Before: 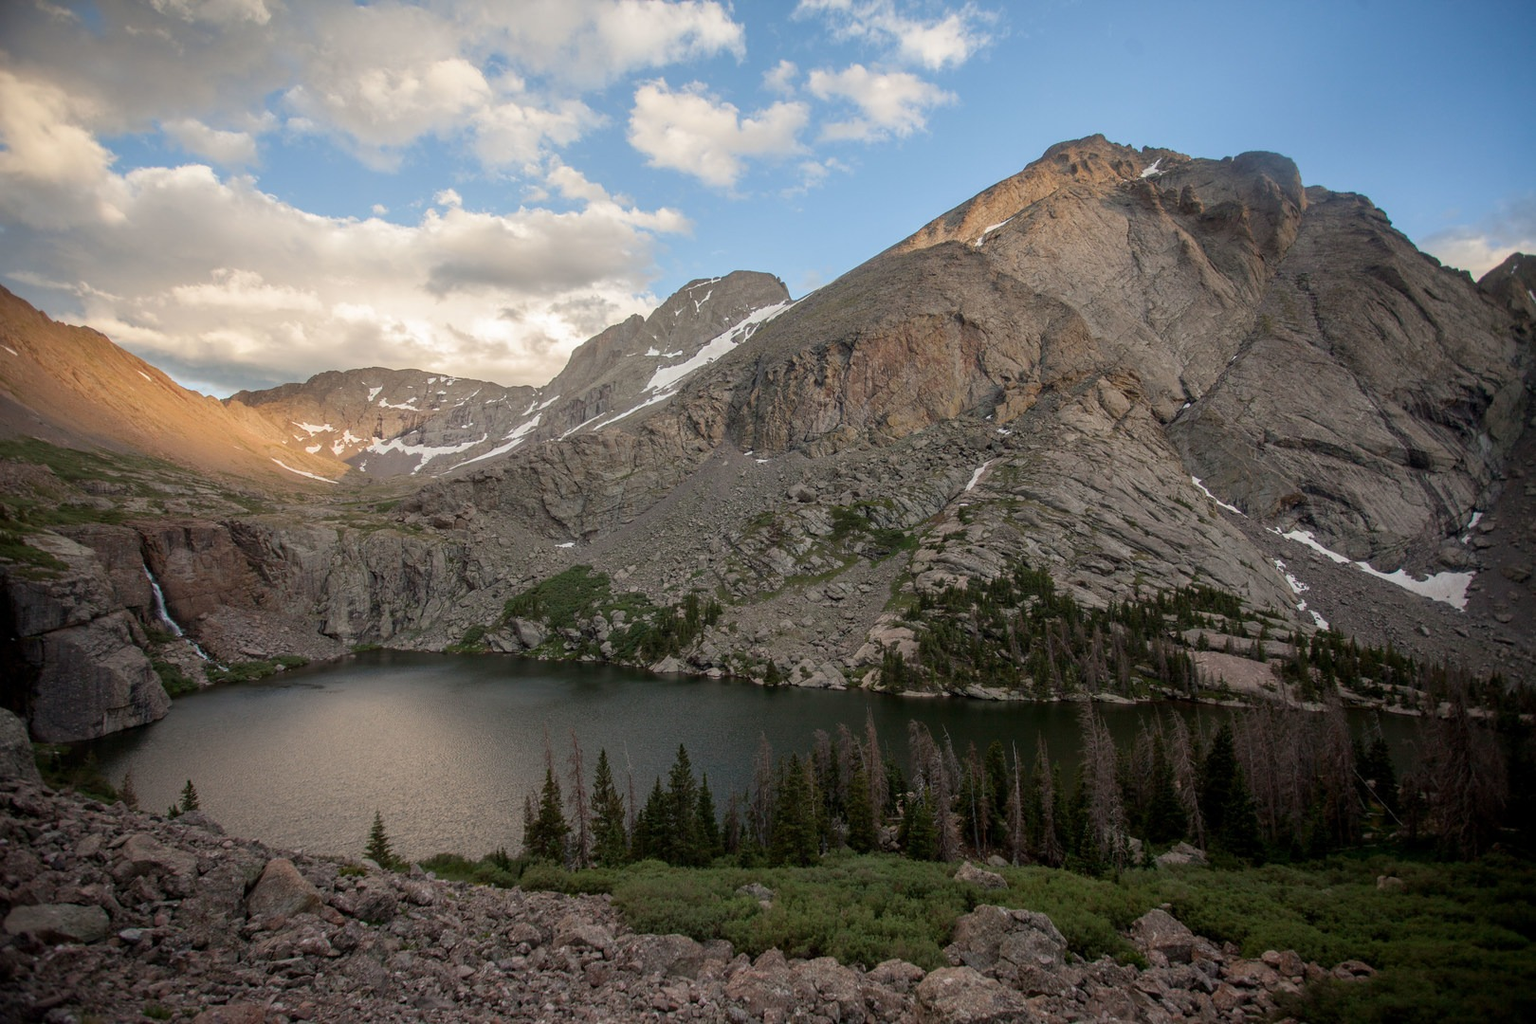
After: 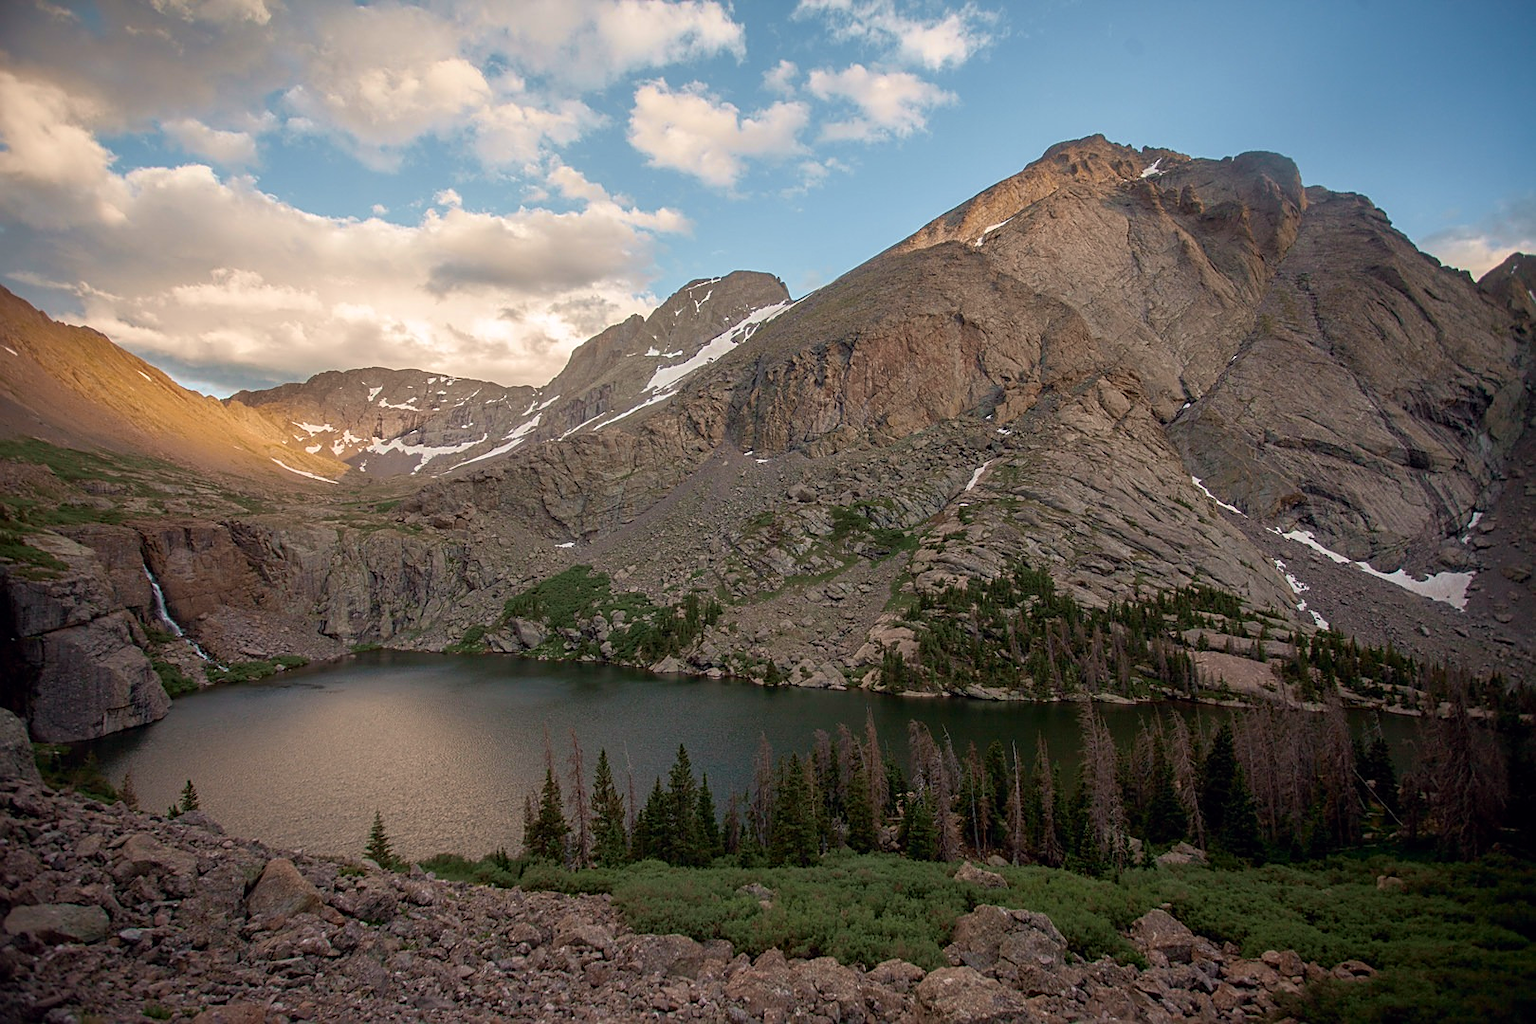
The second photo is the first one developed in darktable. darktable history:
white balance: red 1.009, blue 0.985
tone curve: curves: ch0 [(0, 0) (0.15, 0.17) (0.452, 0.437) (0.611, 0.588) (0.751, 0.749) (1, 1)]; ch1 [(0, 0) (0.325, 0.327) (0.413, 0.442) (0.475, 0.467) (0.512, 0.522) (0.541, 0.55) (0.617, 0.612) (0.695, 0.697) (1, 1)]; ch2 [(0, 0) (0.386, 0.397) (0.452, 0.459) (0.505, 0.498) (0.536, 0.546) (0.574, 0.571) (0.633, 0.653) (1, 1)], color space Lab, independent channels, preserve colors none
sharpen: on, module defaults
